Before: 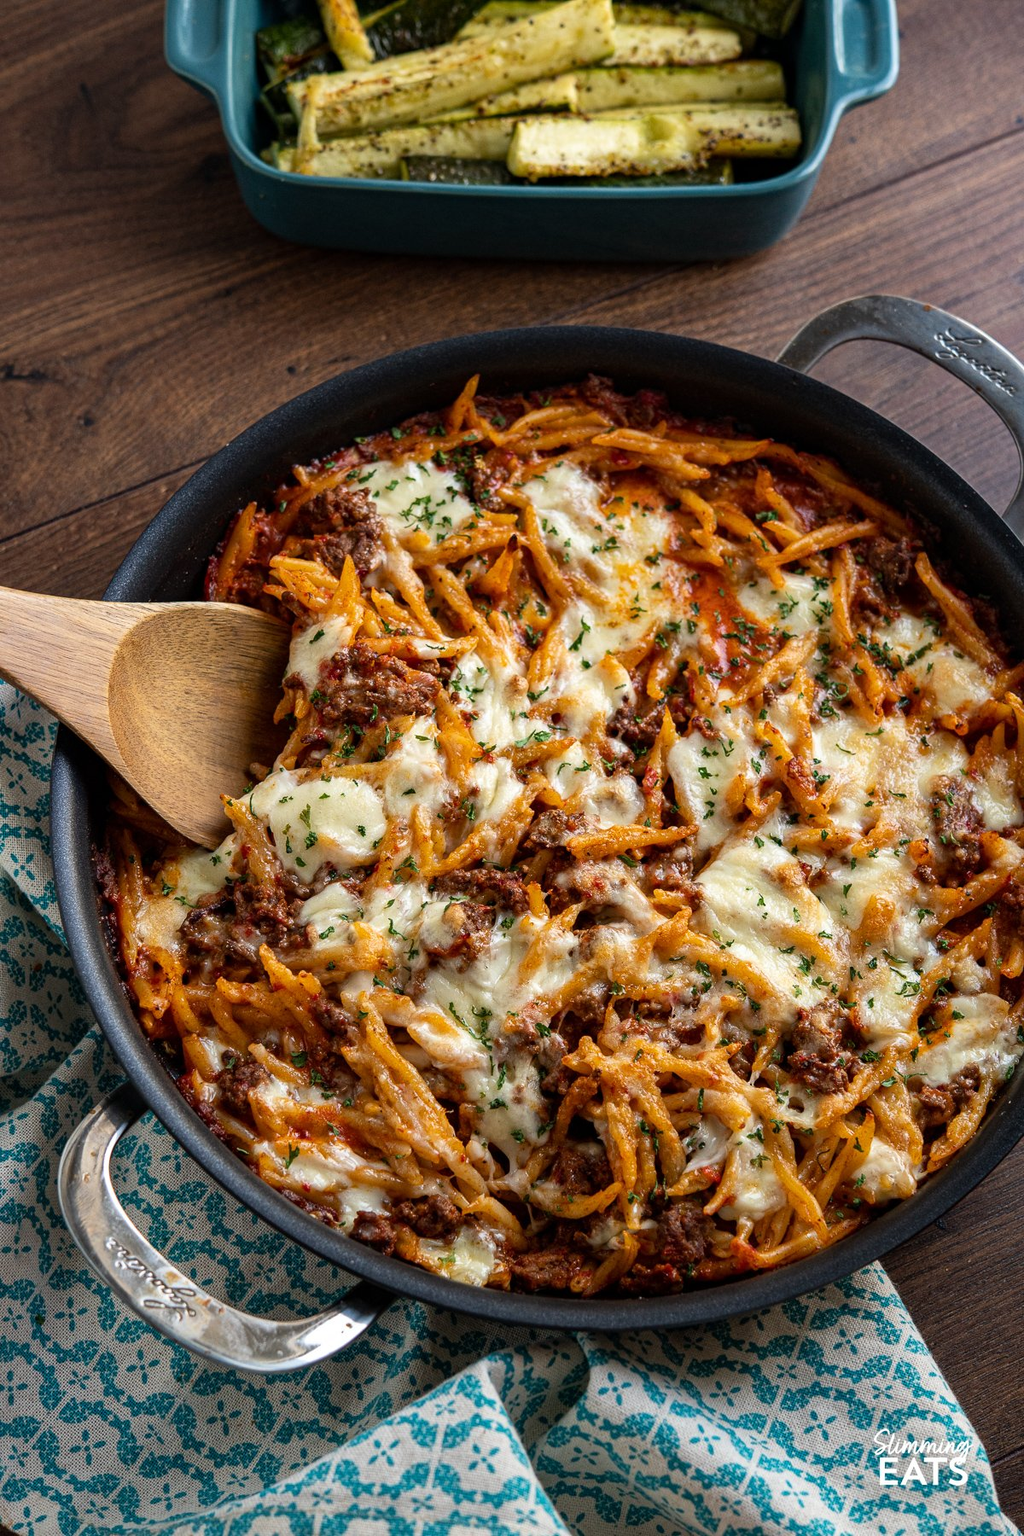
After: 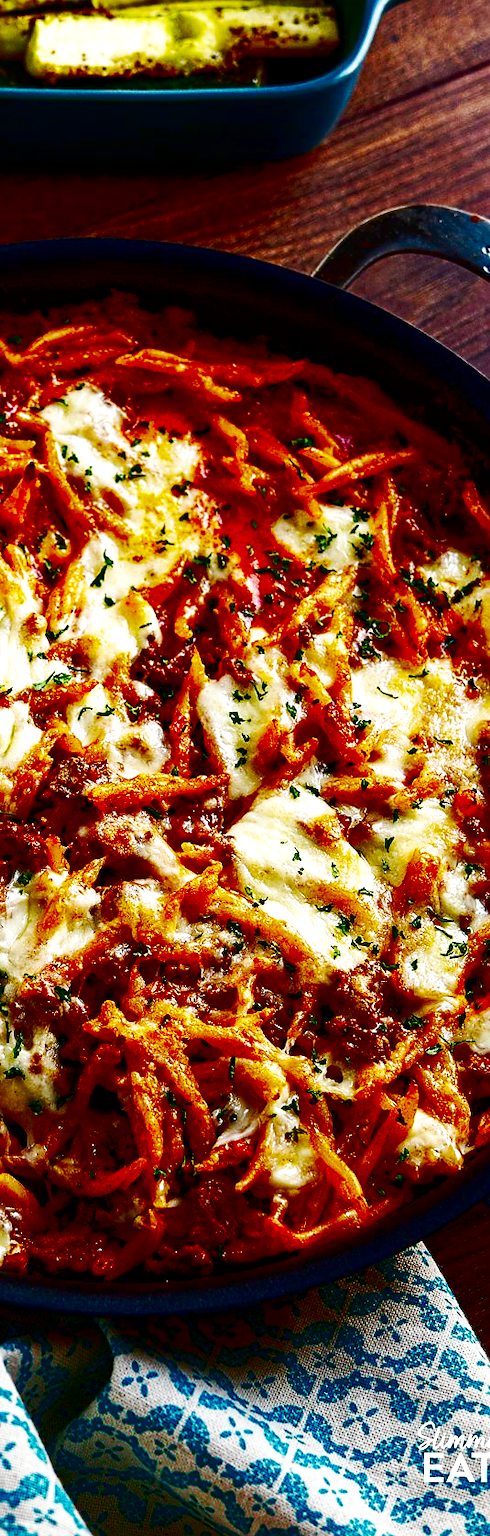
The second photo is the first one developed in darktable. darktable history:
contrast brightness saturation: brightness -0.993, saturation 0.988
exposure: exposure 0.426 EV, compensate exposure bias true, compensate highlight preservation false
base curve: curves: ch0 [(0, 0) (0.005, 0.002) (0.193, 0.295) (0.399, 0.664) (0.75, 0.928) (1, 1)], preserve colors none
crop: left 47.395%, top 6.827%, right 7.938%
sharpen: radius 1.832, amount 0.404, threshold 1.405
